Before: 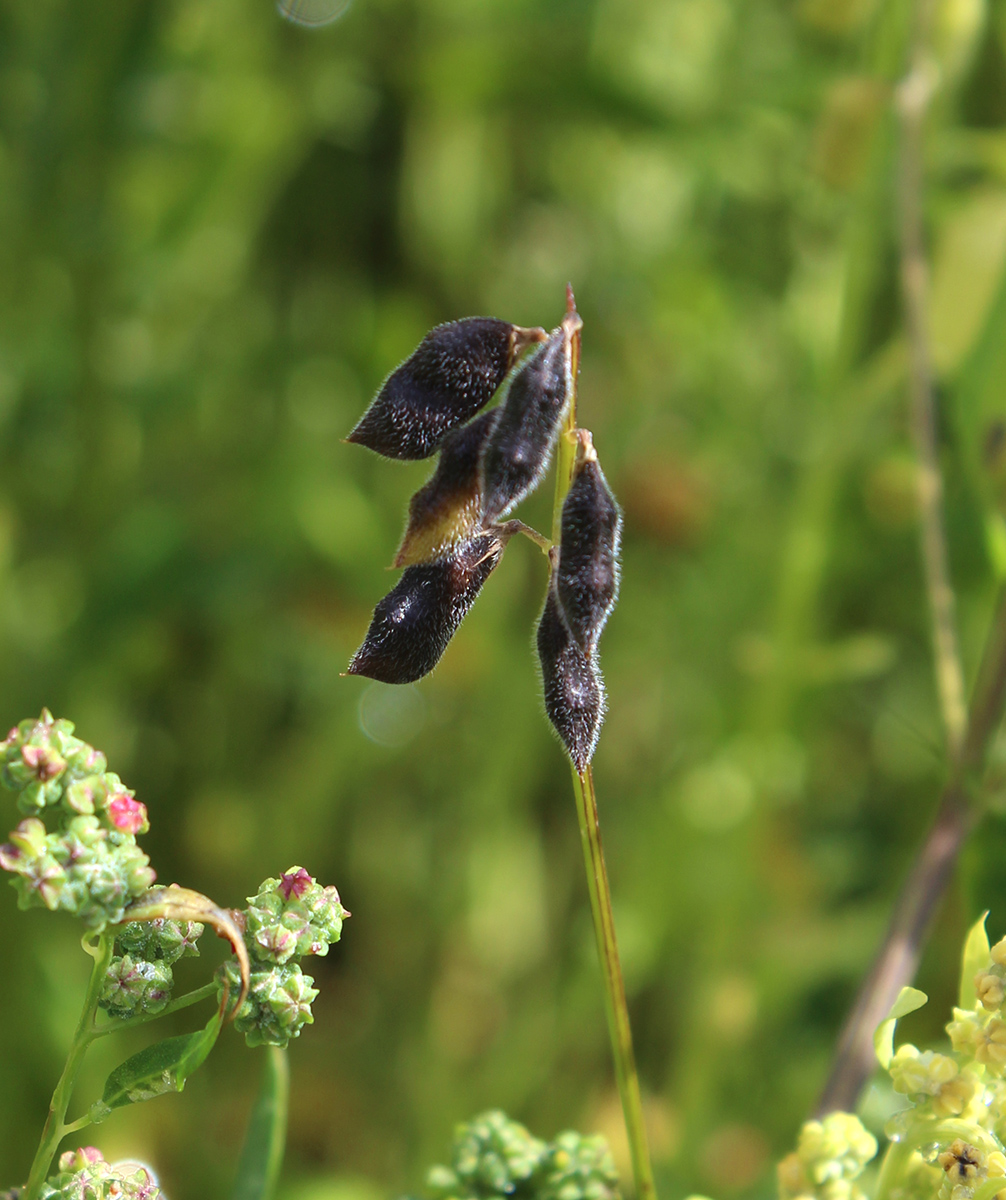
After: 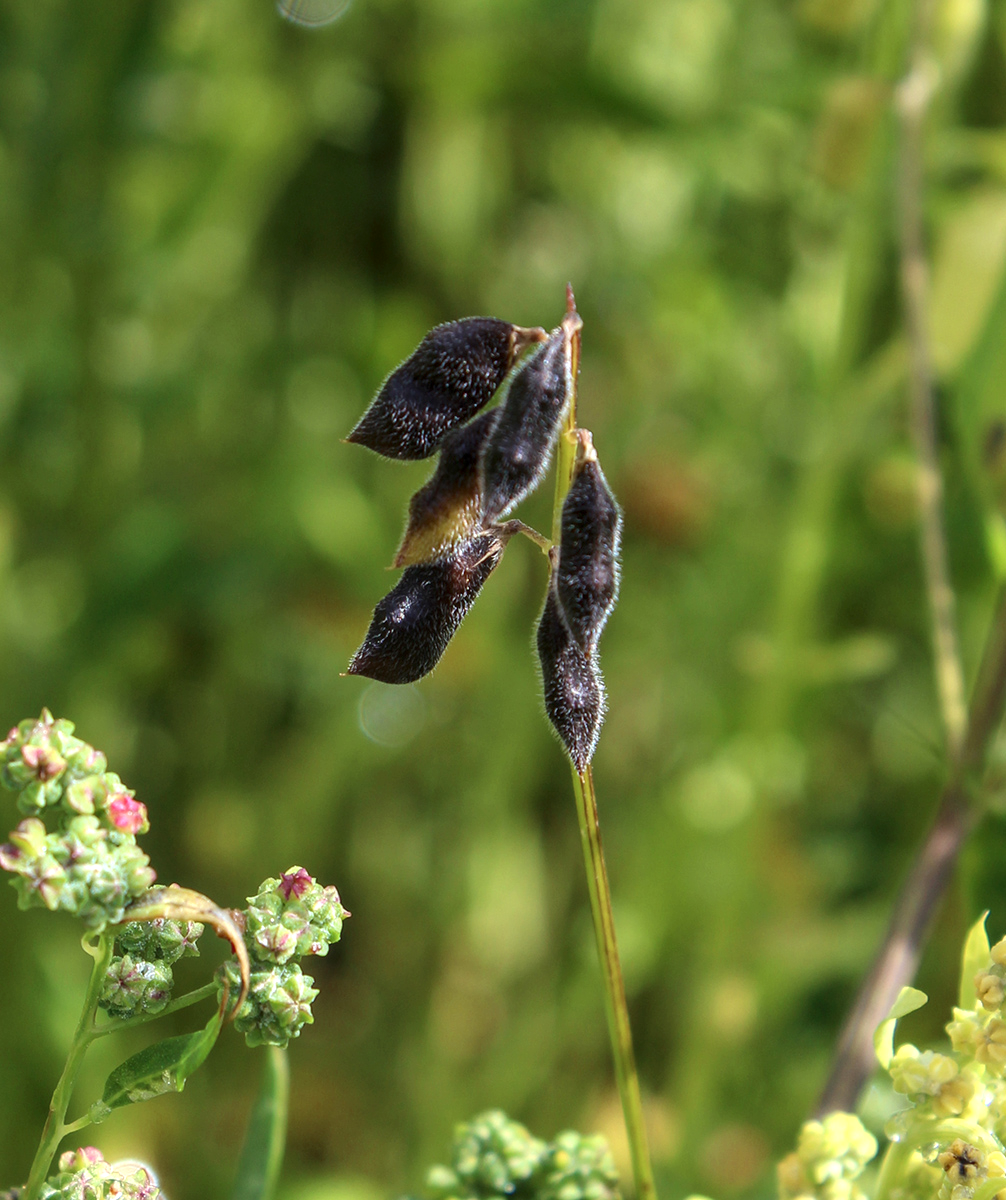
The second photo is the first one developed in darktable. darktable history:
local contrast: on, module defaults
contrast brightness saturation: contrast 0.07
